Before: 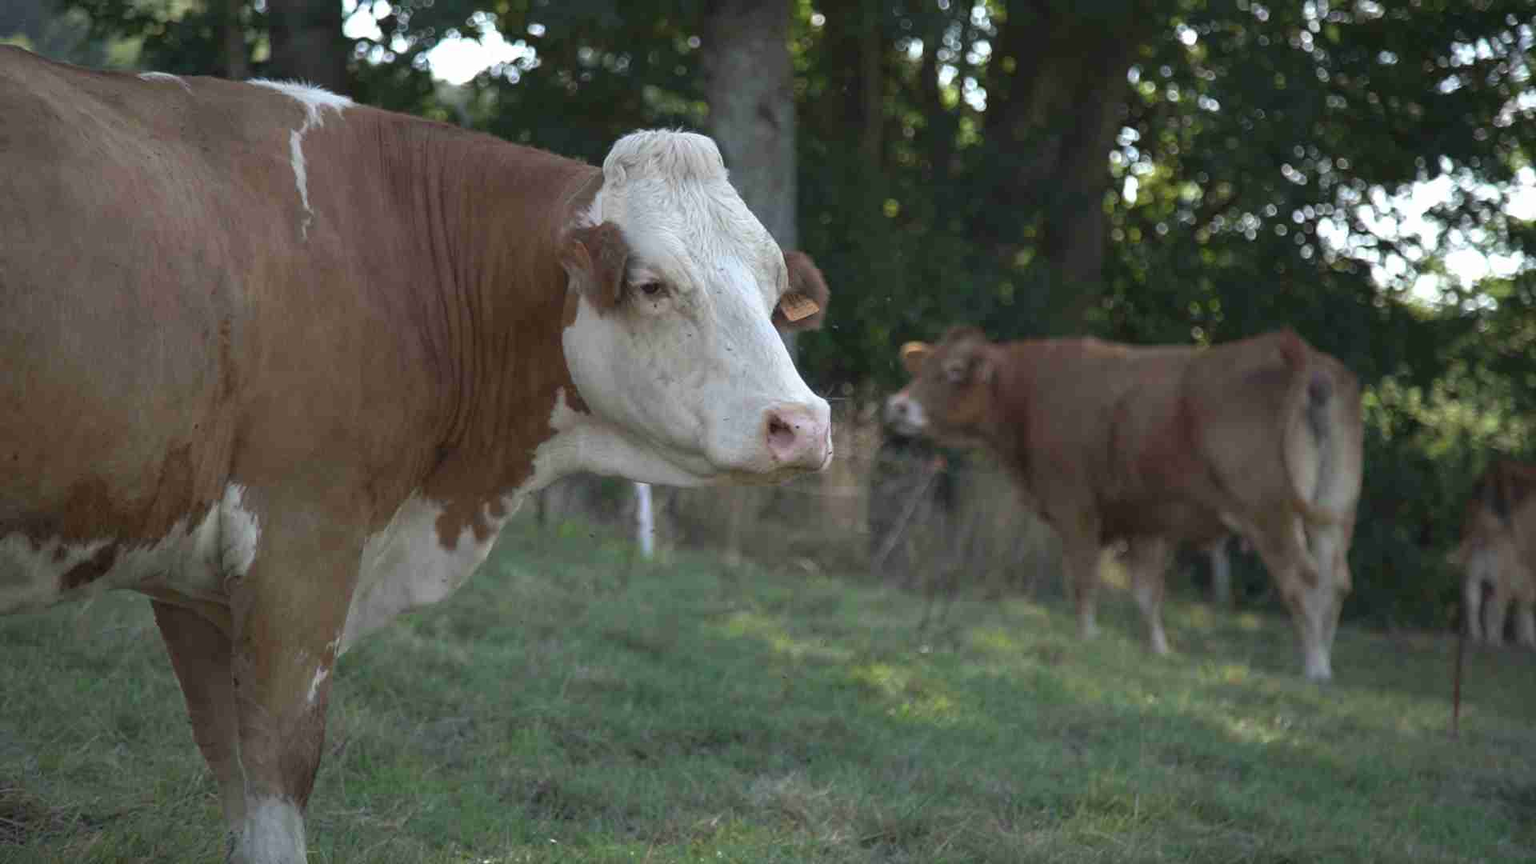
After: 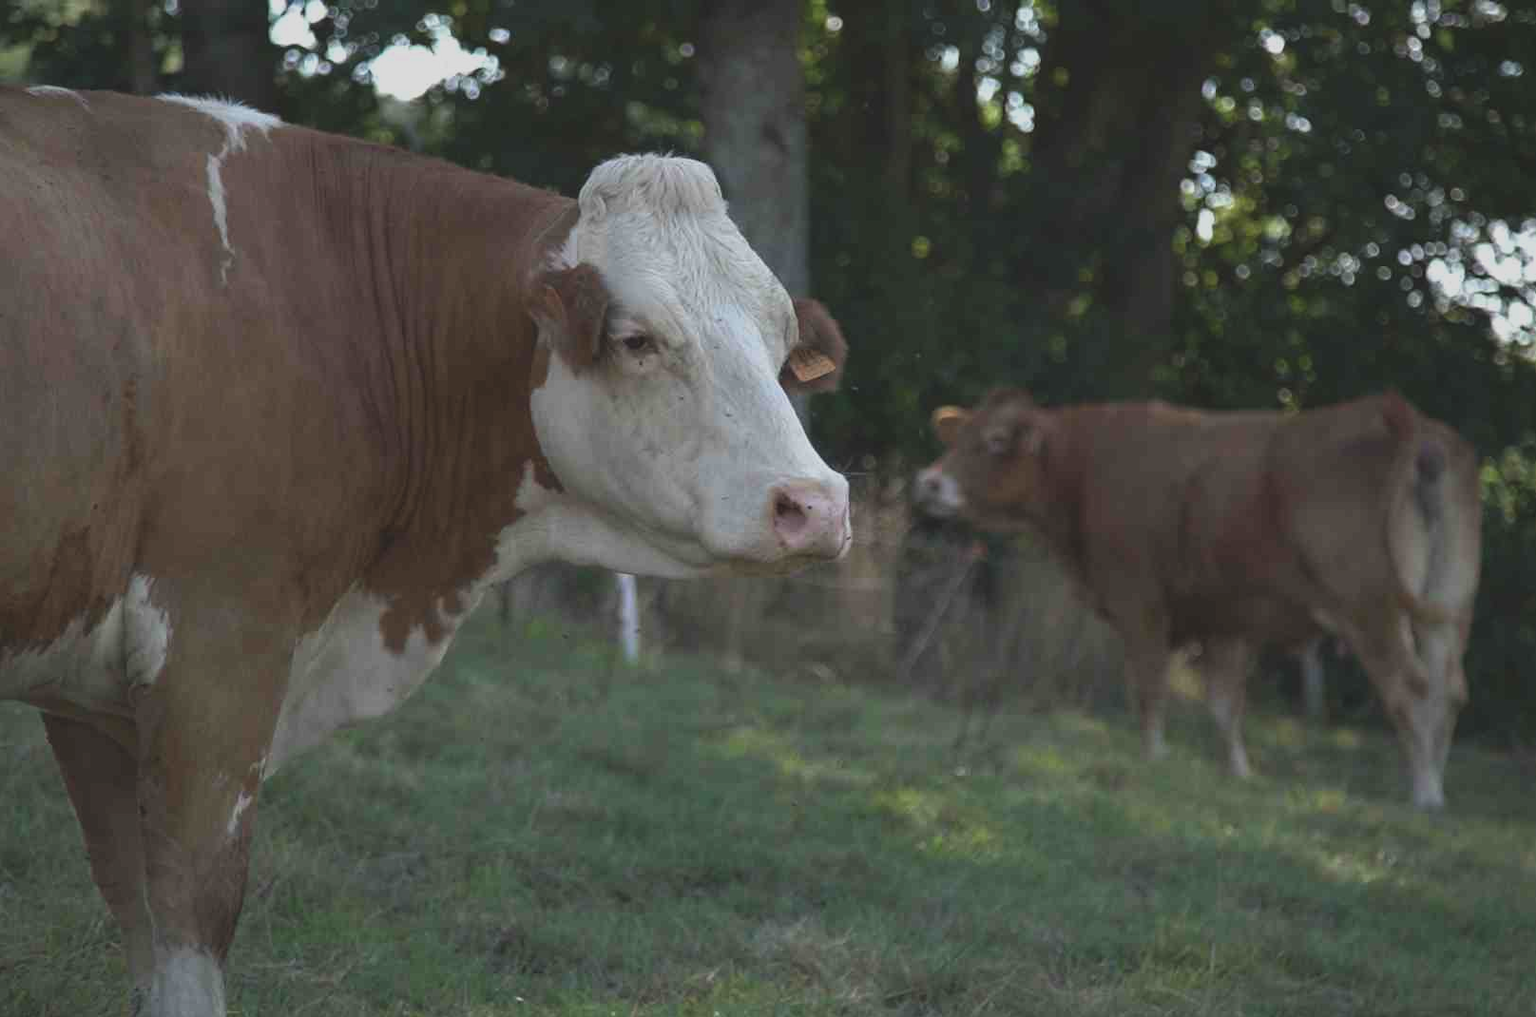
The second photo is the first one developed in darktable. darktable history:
crop: left 7.598%, right 7.873%
exposure: black level correction -0.015, exposure -0.5 EV, compensate highlight preservation false
